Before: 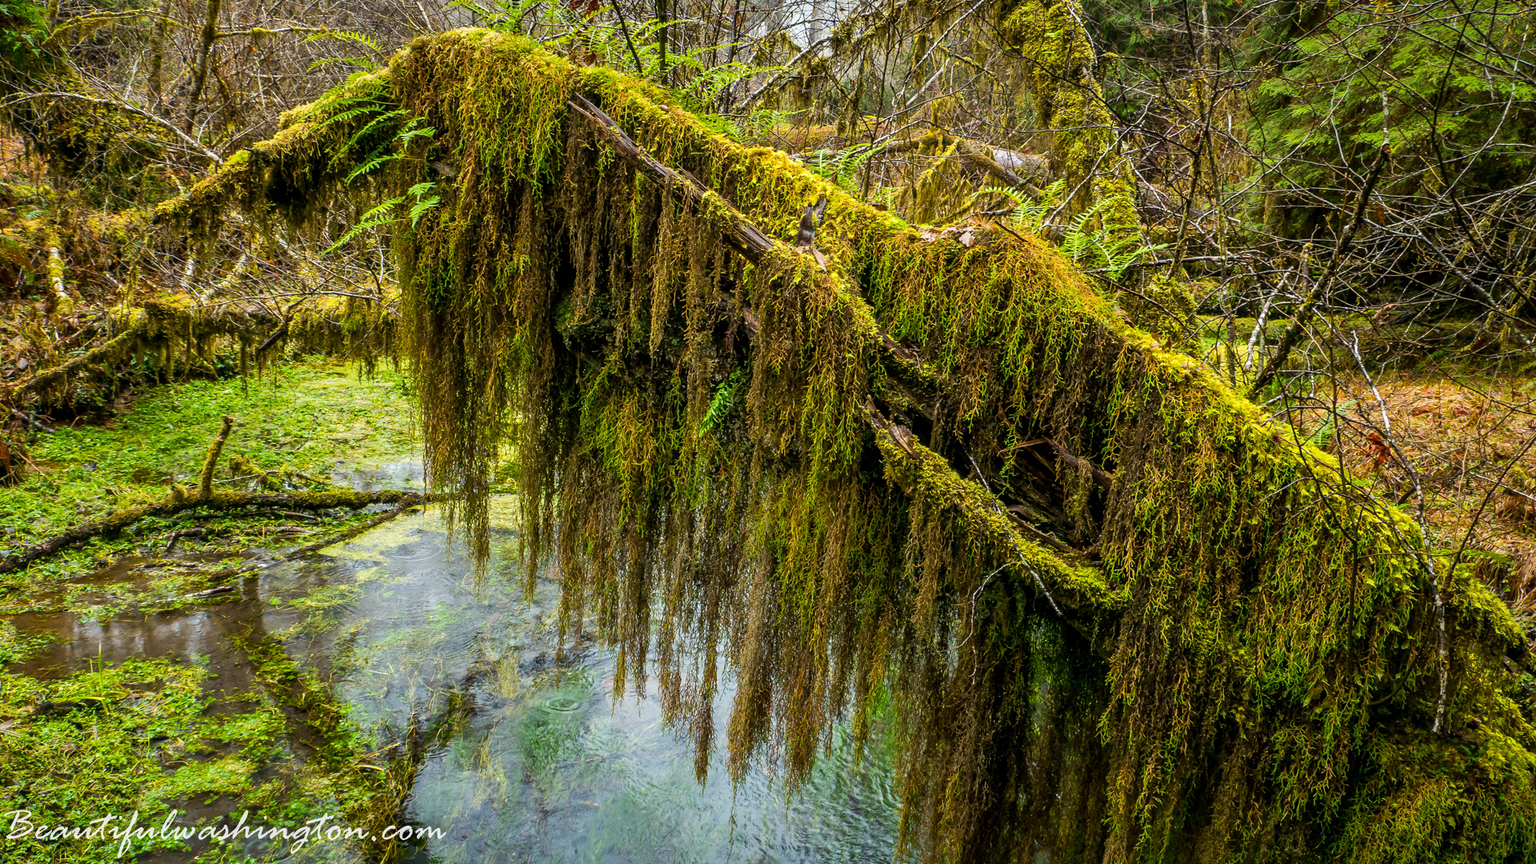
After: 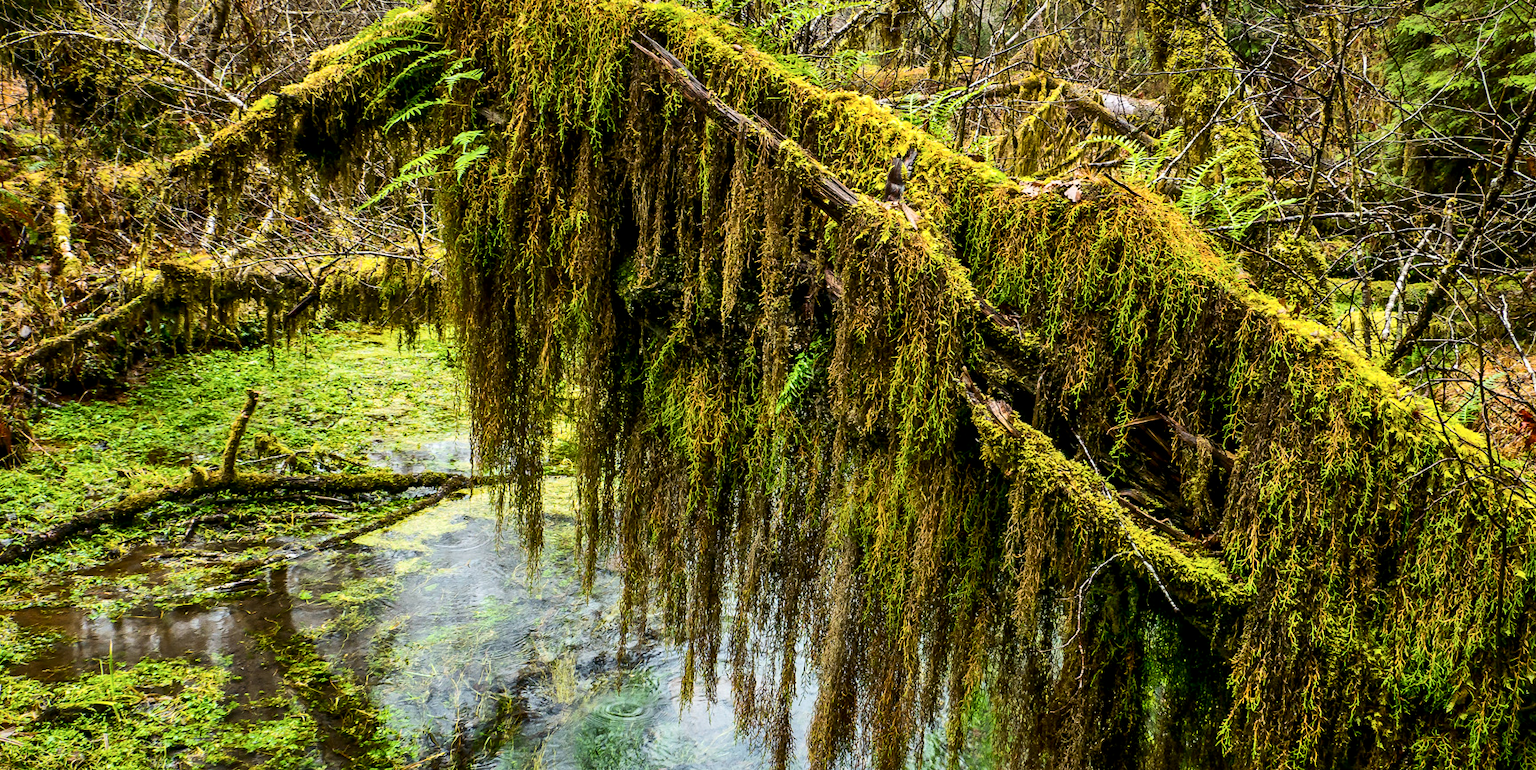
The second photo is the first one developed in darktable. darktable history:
contrast brightness saturation: contrast 0.22
local contrast: mode bilateral grid, contrast 21, coarseness 49, detail 119%, midtone range 0.2
shadows and highlights: low approximation 0.01, soften with gaussian
crop: top 7.54%, right 9.893%, bottom 12.002%
